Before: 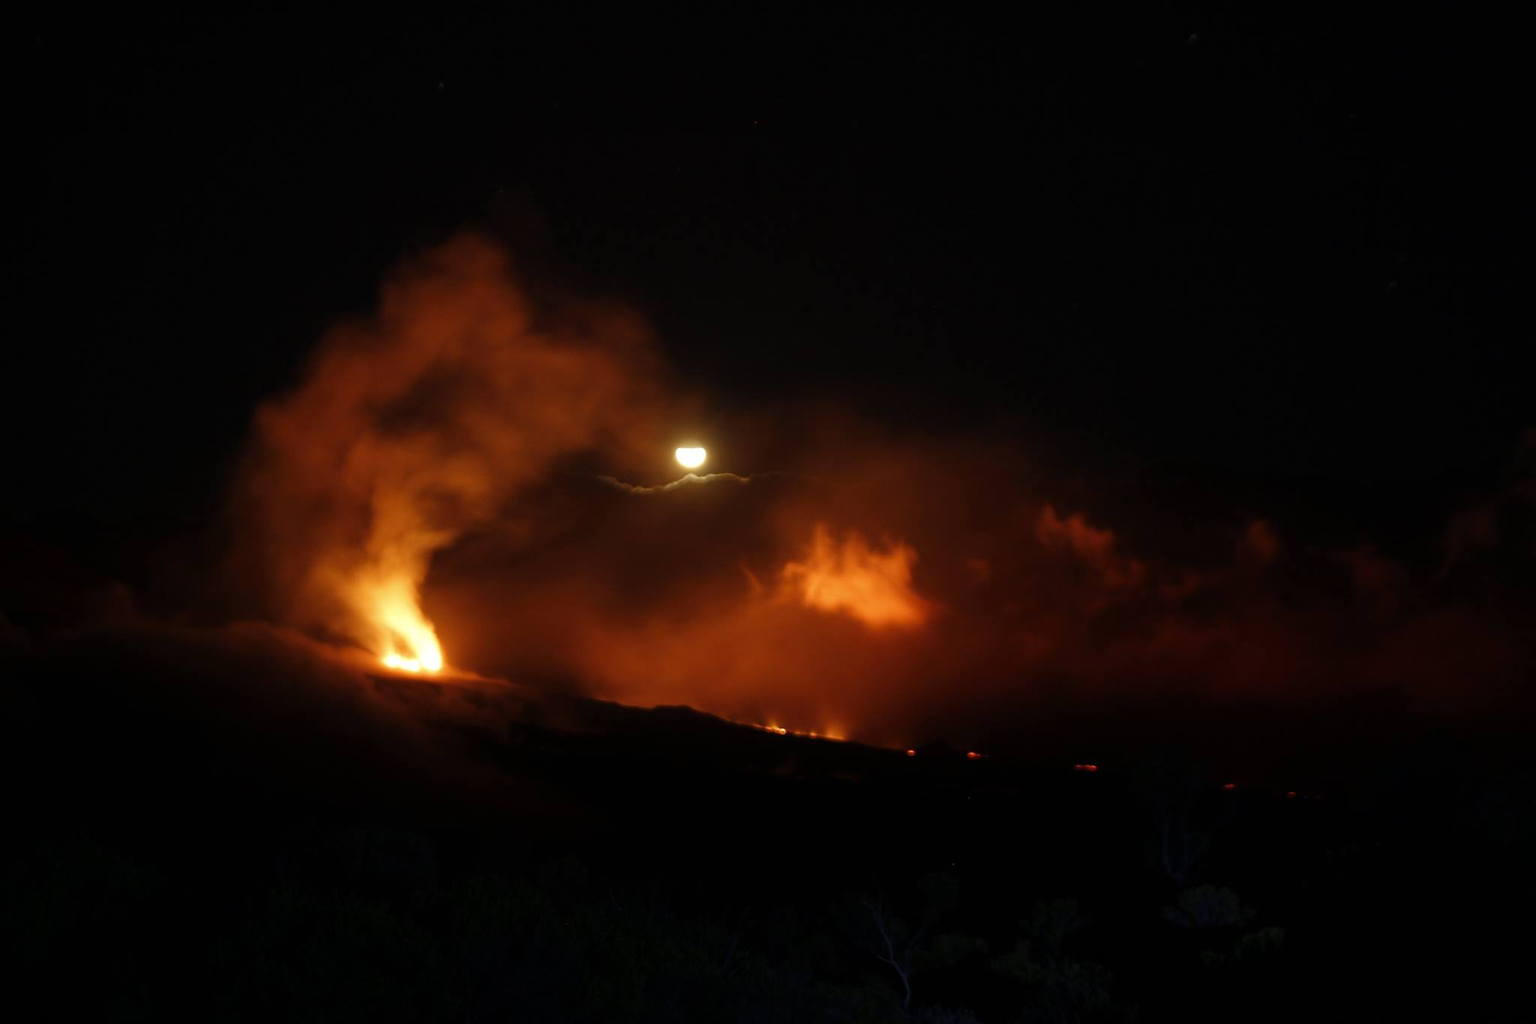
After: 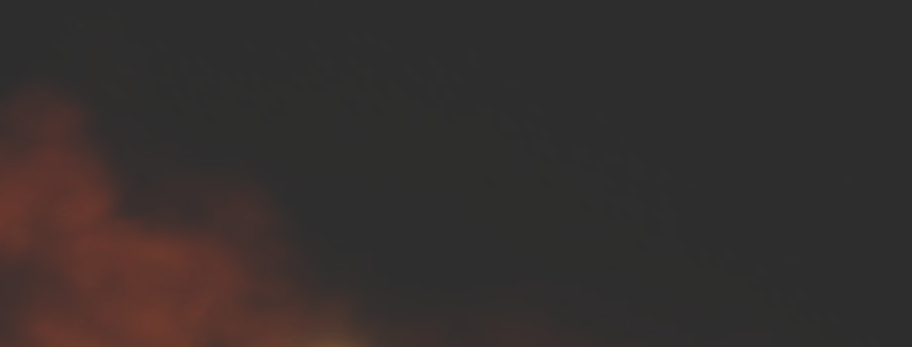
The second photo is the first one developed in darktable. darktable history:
sharpen: on, module defaults
crop: left 28.688%, top 16.796%, right 26.598%, bottom 57.745%
exposure: black level correction -0.037, exposure -0.496 EV, compensate exposure bias true, compensate highlight preservation false
